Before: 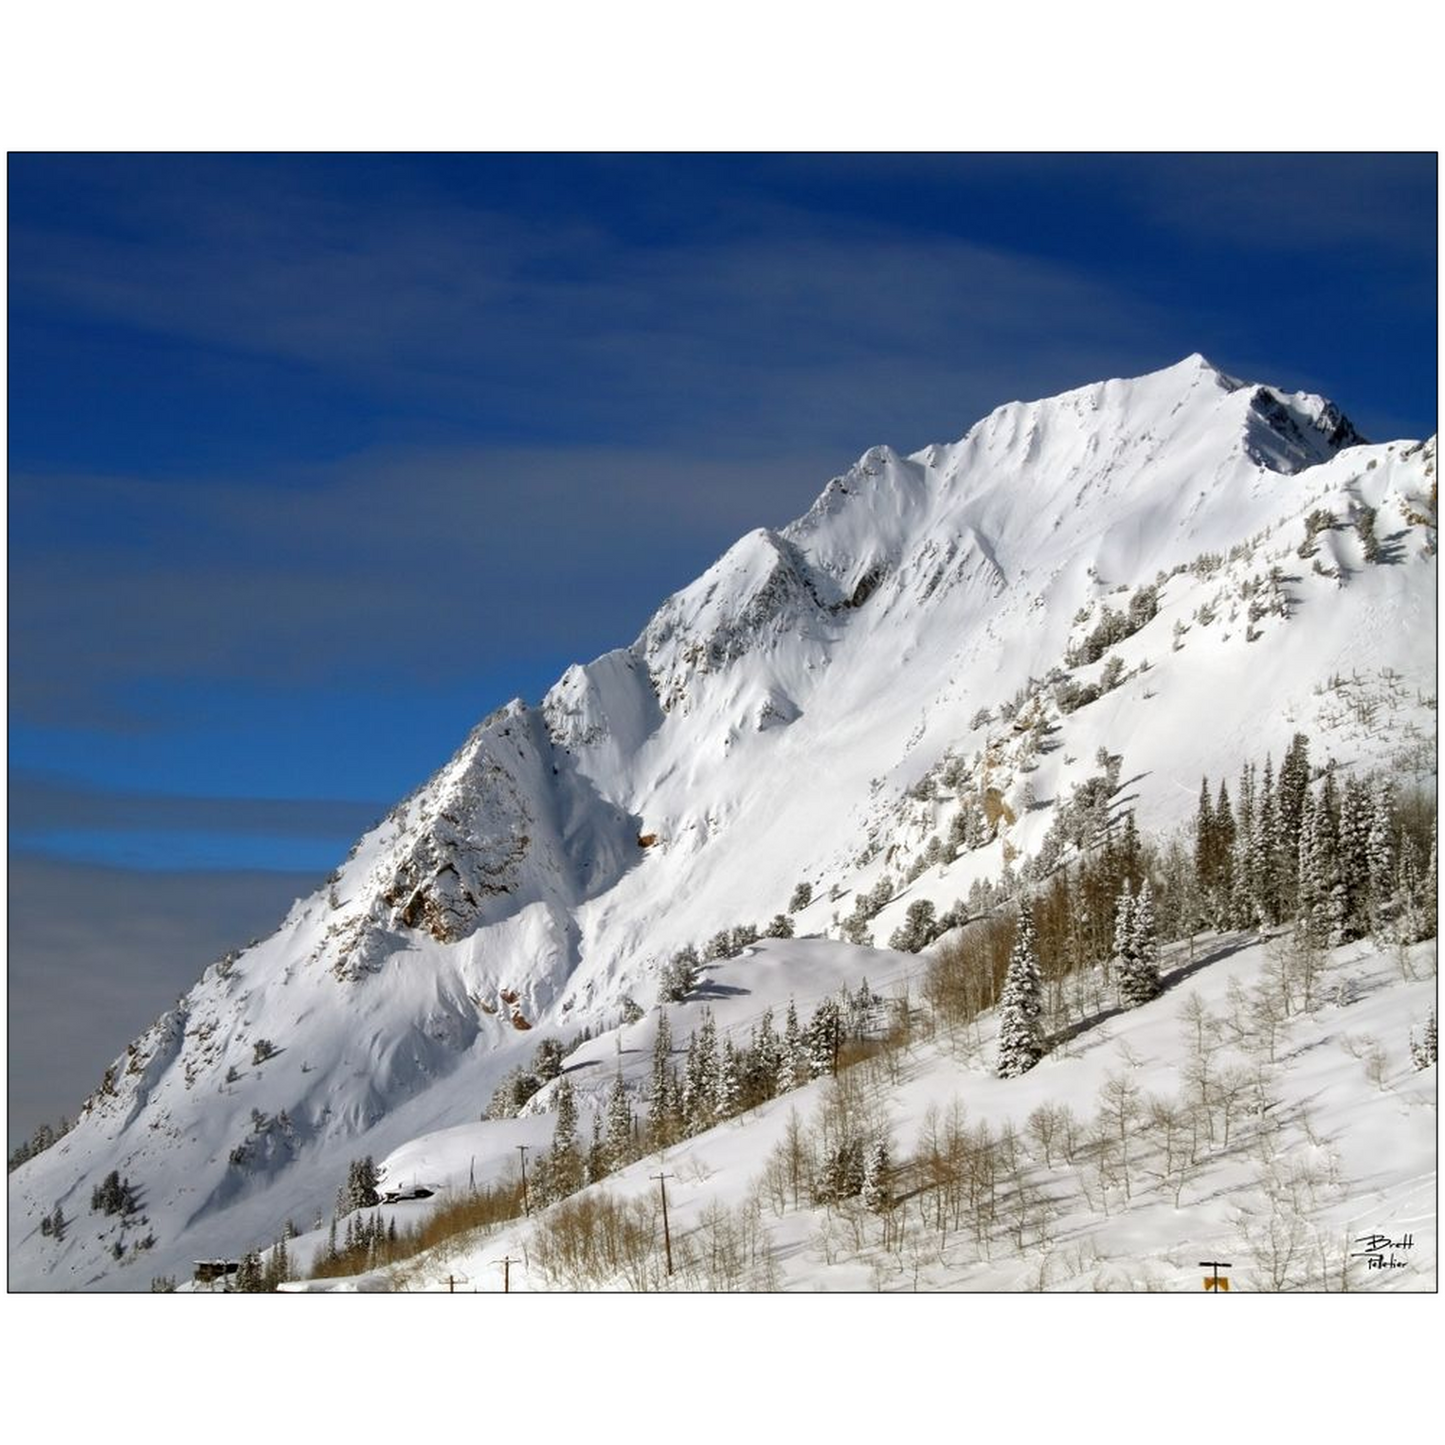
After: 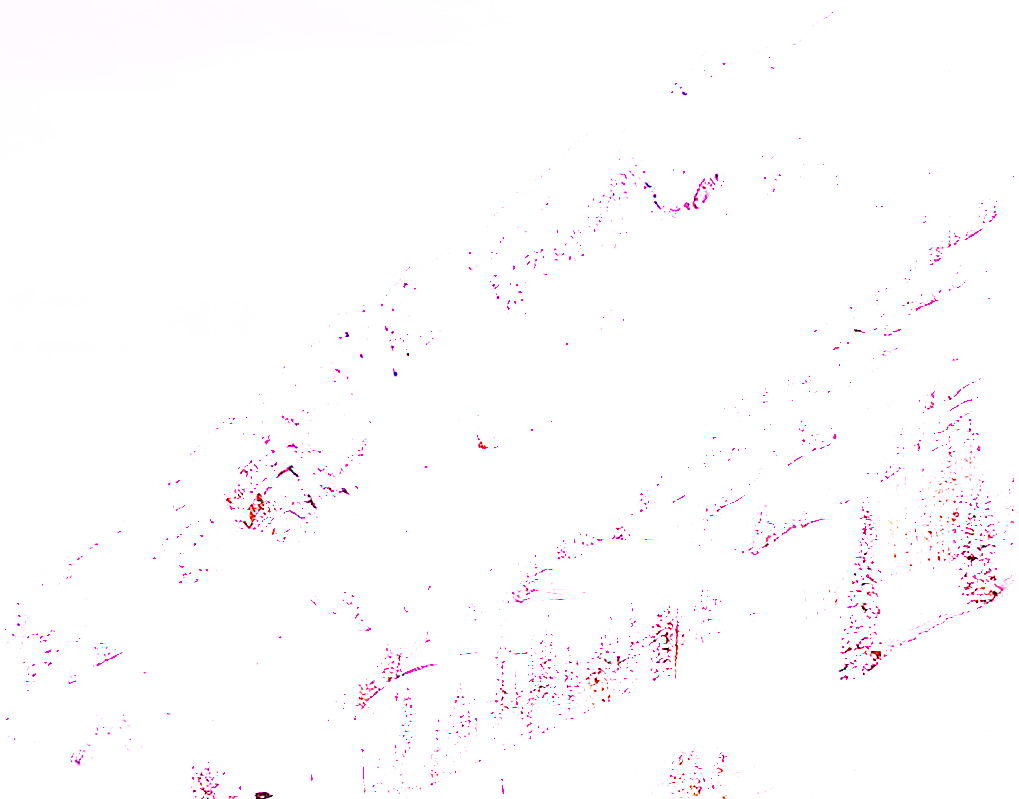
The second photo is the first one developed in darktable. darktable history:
haze removal: compatibility mode true, adaptive false
crop: left 11.123%, top 27.61%, right 18.3%, bottom 17.034%
exposure: black level correction 0, exposure 1.35 EV, compensate exposure bias true, compensate highlight preservation false
white balance: red 8, blue 8
base curve: curves: ch0 [(0, 0.003) (0.001, 0.002) (0.006, 0.004) (0.02, 0.022) (0.048, 0.086) (0.094, 0.234) (0.162, 0.431) (0.258, 0.629) (0.385, 0.8) (0.548, 0.918) (0.751, 0.988) (1, 1)], preserve colors none
color zones: curves: ch0 [(0, 0.5) (0.125, 0.4) (0.25, 0.5) (0.375, 0.4) (0.5, 0.4) (0.625, 0.35) (0.75, 0.35) (0.875, 0.5)]; ch1 [(0, 0.35) (0.125, 0.45) (0.25, 0.35) (0.375, 0.35) (0.5, 0.35) (0.625, 0.35) (0.75, 0.45) (0.875, 0.35)]; ch2 [(0, 0.6) (0.125, 0.5) (0.25, 0.5) (0.375, 0.6) (0.5, 0.6) (0.625, 0.5) (0.75, 0.5) (0.875, 0.5)]
sharpen: on, module defaults
